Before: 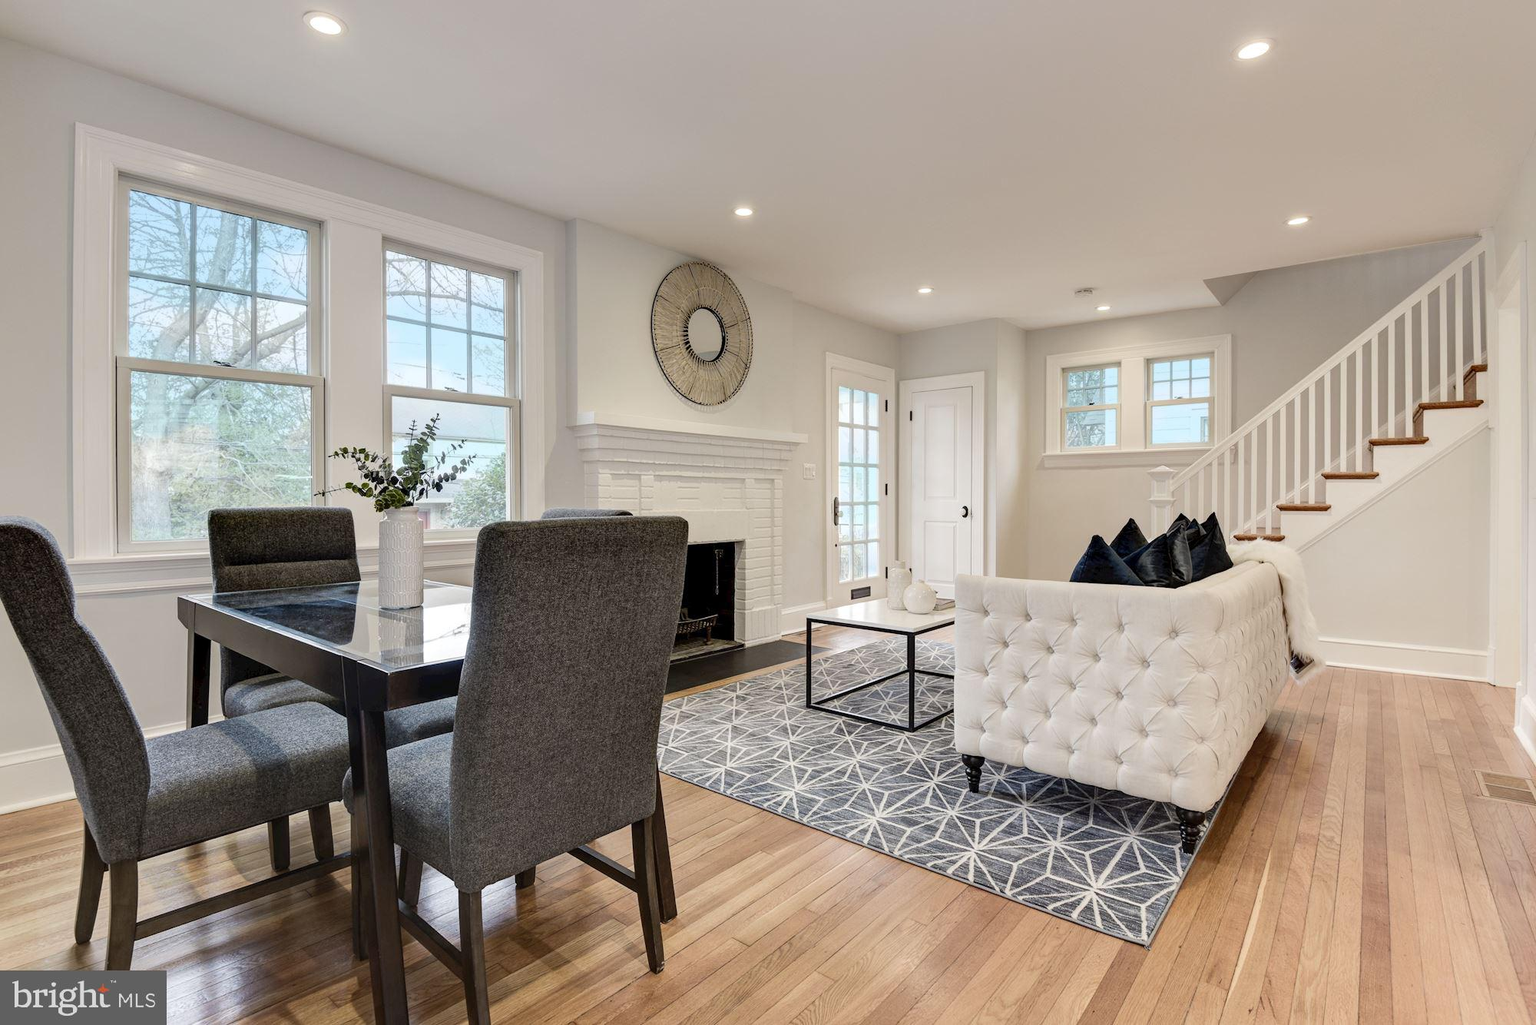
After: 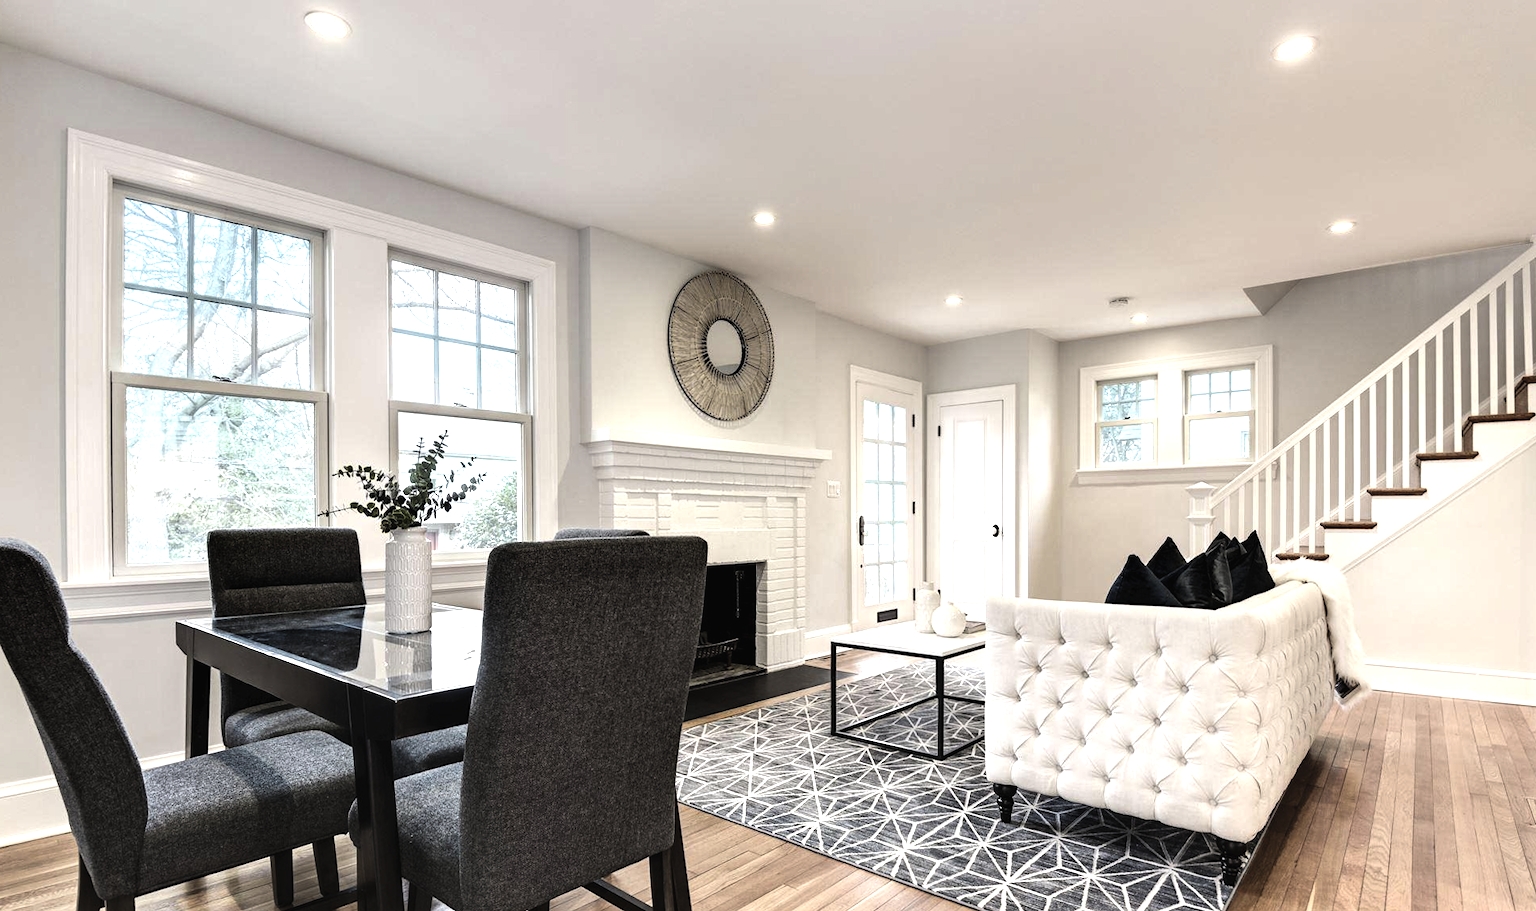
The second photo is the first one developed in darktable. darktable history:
crop and rotate: angle 0.172°, left 0.418%, right 3.12%, bottom 14.169%
contrast brightness saturation: contrast 0.112, saturation -0.156
exposure: black level correction -0.013, exposure -0.196 EV, compensate exposure bias true, compensate highlight preservation false
levels: levels [0.044, 0.475, 0.791]
